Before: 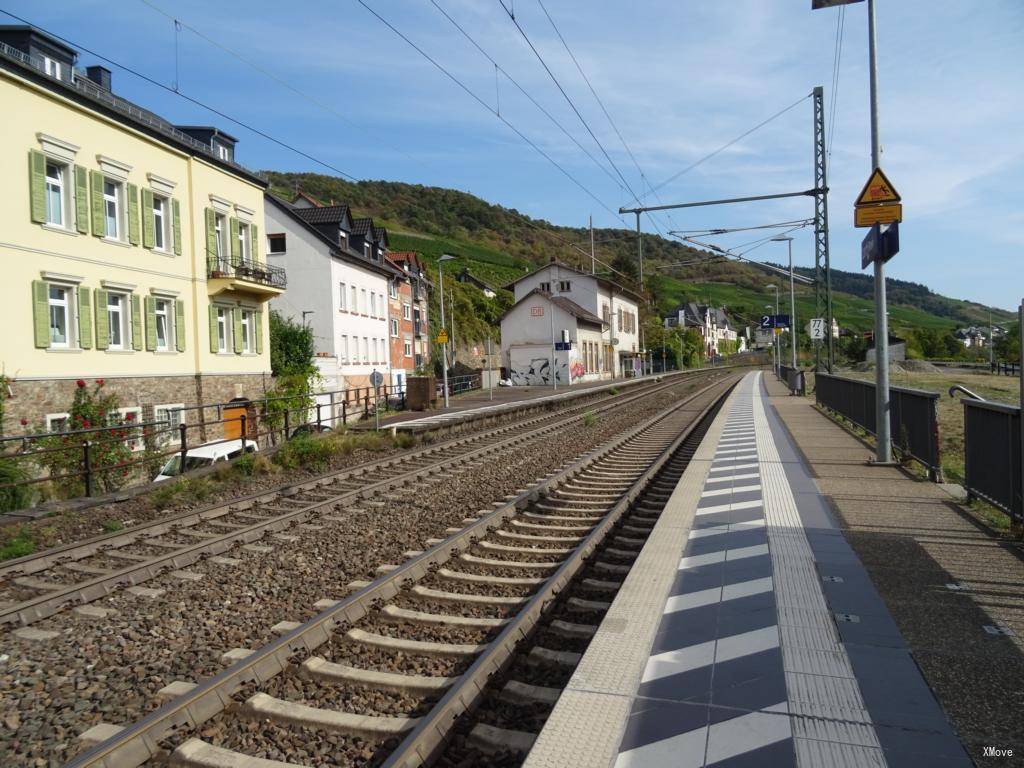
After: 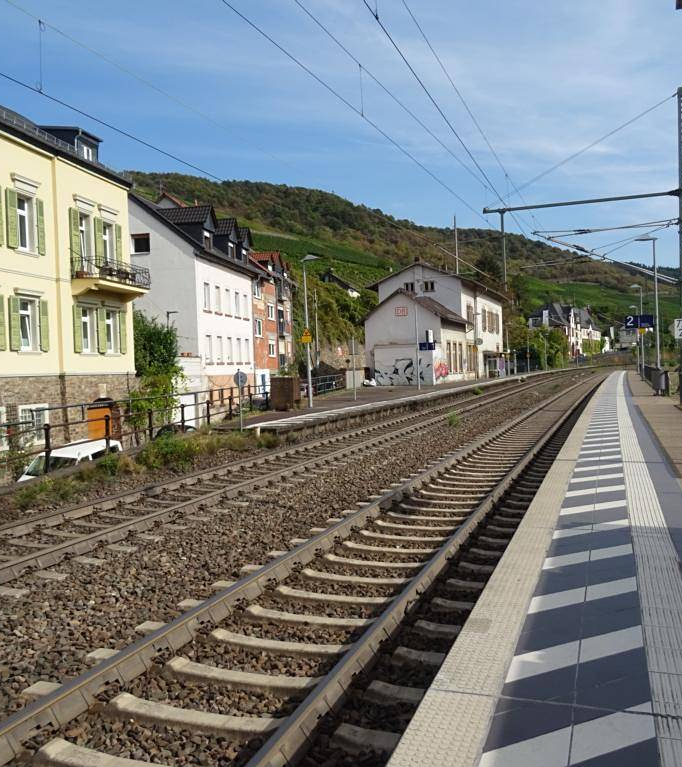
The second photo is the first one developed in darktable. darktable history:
sharpen: amount 0.2
crop and rotate: left 13.342%, right 19.991%
